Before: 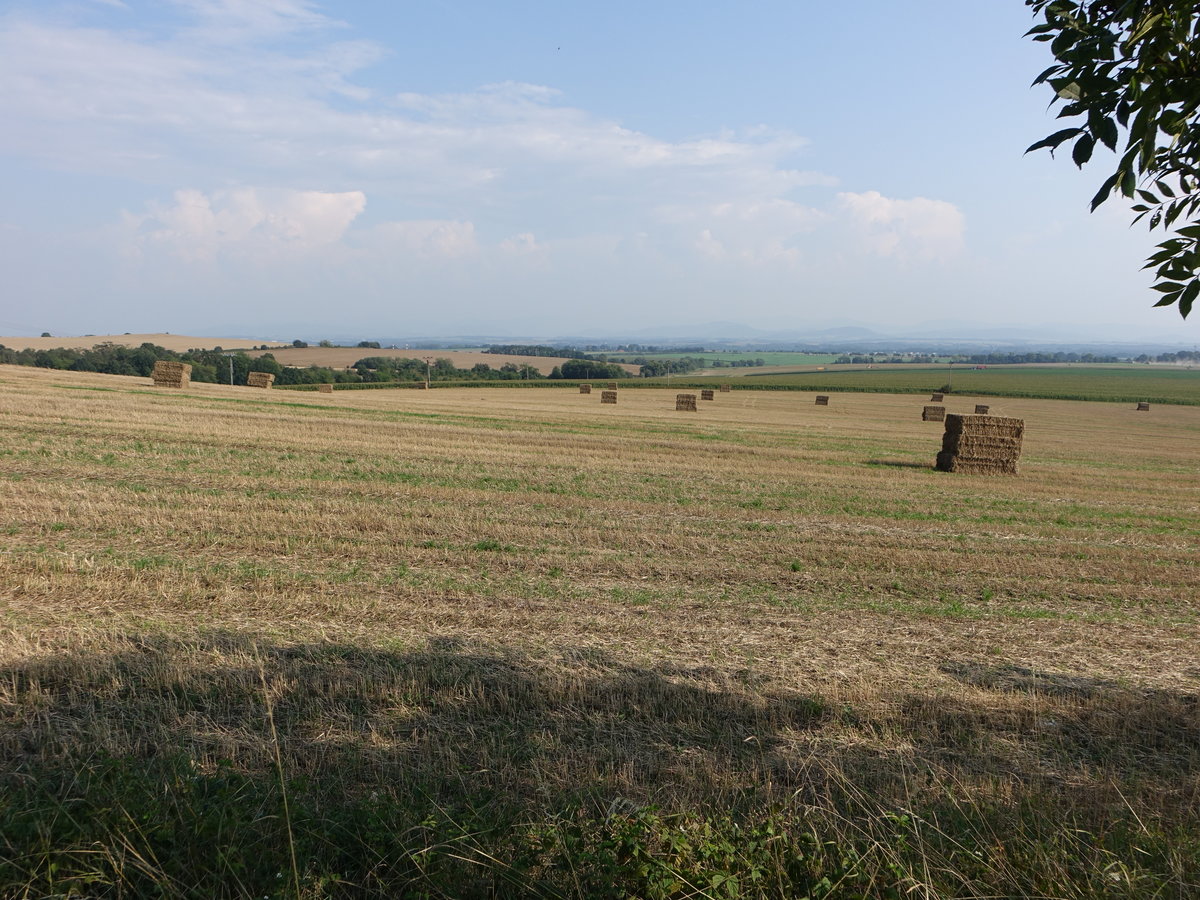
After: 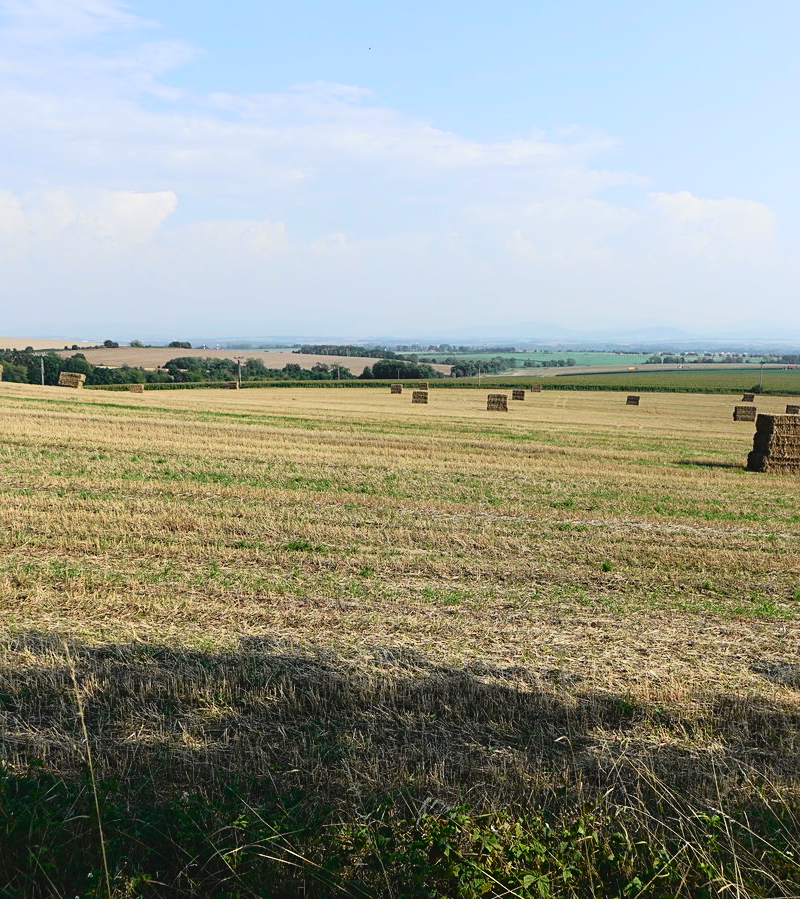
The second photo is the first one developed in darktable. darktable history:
tone equalizer: -8 EV -0.417 EV, -7 EV -0.389 EV, -6 EV -0.333 EV, -5 EV -0.222 EV, -3 EV 0.222 EV, -2 EV 0.333 EV, -1 EV 0.389 EV, +0 EV 0.417 EV, edges refinement/feathering 500, mask exposure compensation -1.57 EV, preserve details no
exposure: black level correction 0.001, compensate highlight preservation false
white balance: red 0.976, blue 1.04
sharpen: amount 0.2
contrast brightness saturation: contrast -0.08, brightness -0.04, saturation -0.11
crop and rotate: left 15.754%, right 17.579%
tone curve: curves: ch0 [(0, 0.012) (0.144, 0.137) (0.326, 0.386) (0.489, 0.573) (0.656, 0.763) (0.849, 0.902) (1, 0.974)]; ch1 [(0, 0) (0.366, 0.367) (0.475, 0.453) (0.494, 0.493) (0.504, 0.497) (0.544, 0.579) (0.562, 0.619) (0.622, 0.694) (1, 1)]; ch2 [(0, 0) (0.333, 0.346) (0.375, 0.375) (0.424, 0.43) (0.476, 0.492) (0.502, 0.503) (0.533, 0.541) (0.572, 0.615) (0.605, 0.656) (0.641, 0.709) (1, 1)], color space Lab, independent channels, preserve colors none
